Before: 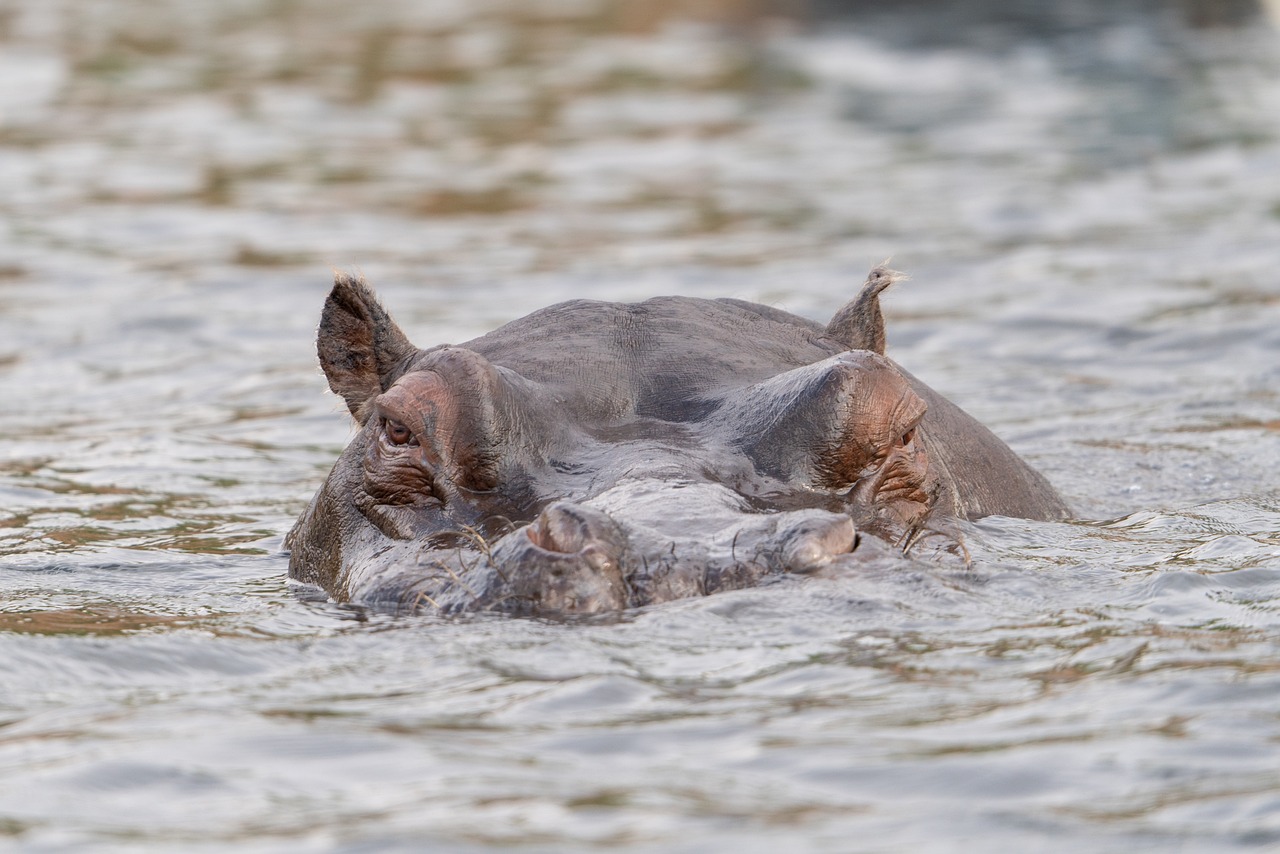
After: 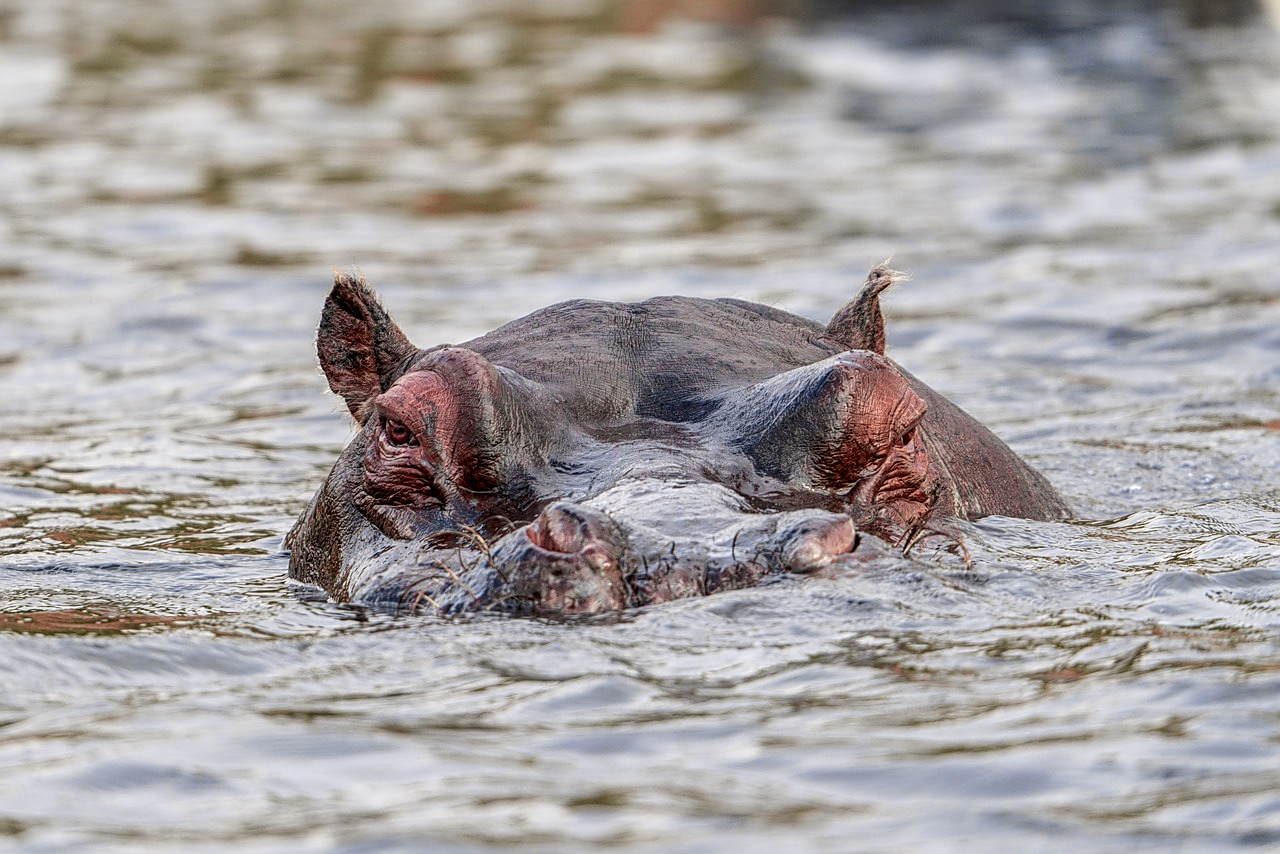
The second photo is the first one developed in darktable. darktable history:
local contrast: highlights 25%, detail 150%
velvia: on, module defaults
sharpen: on, module defaults
tone curve: curves: ch0 [(0, 0) (0.087, 0.054) (0.281, 0.245) (0.532, 0.514) (0.835, 0.818) (0.994, 0.955)]; ch1 [(0, 0) (0.27, 0.195) (0.406, 0.435) (0.452, 0.474) (0.495, 0.5) (0.514, 0.508) (0.537, 0.556) (0.654, 0.689) (1, 1)]; ch2 [(0, 0) (0.269, 0.299) (0.459, 0.441) (0.498, 0.499) (0.523, 0.52) (0.551, 0.549) (0.633, 0.625) (0.659, 0.681) (0.718, 0.764) (1, 1)], color space Lab, independent channels, preserve colors none
